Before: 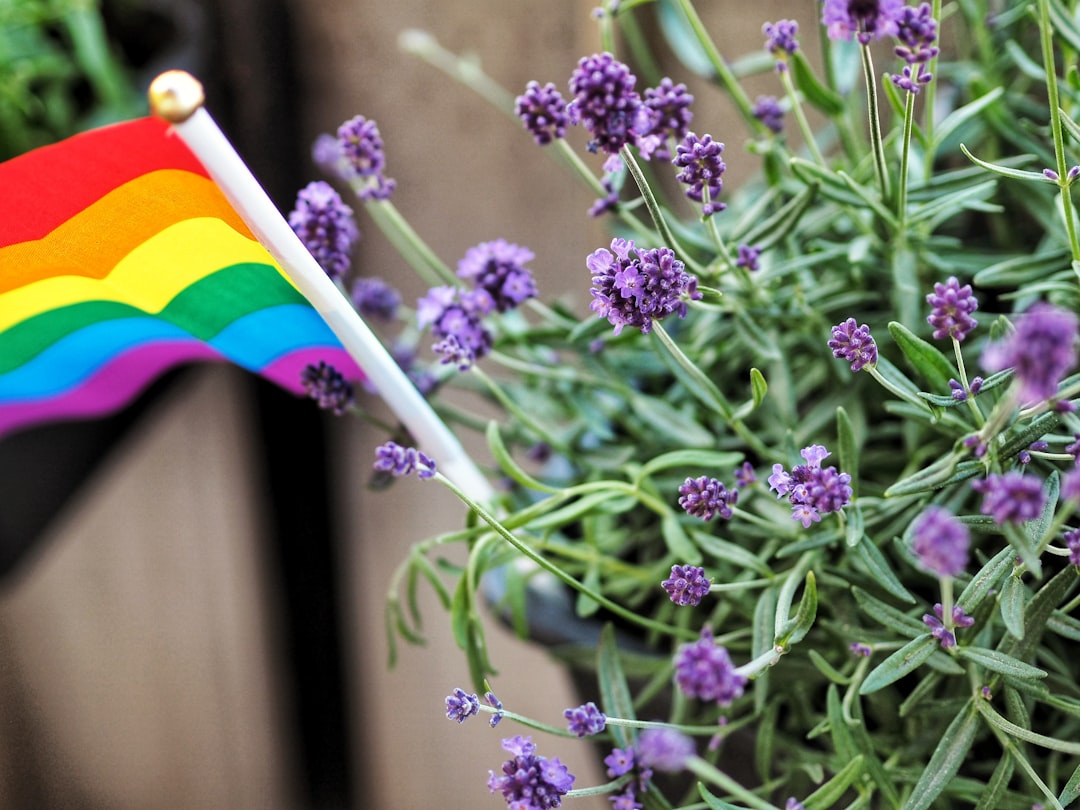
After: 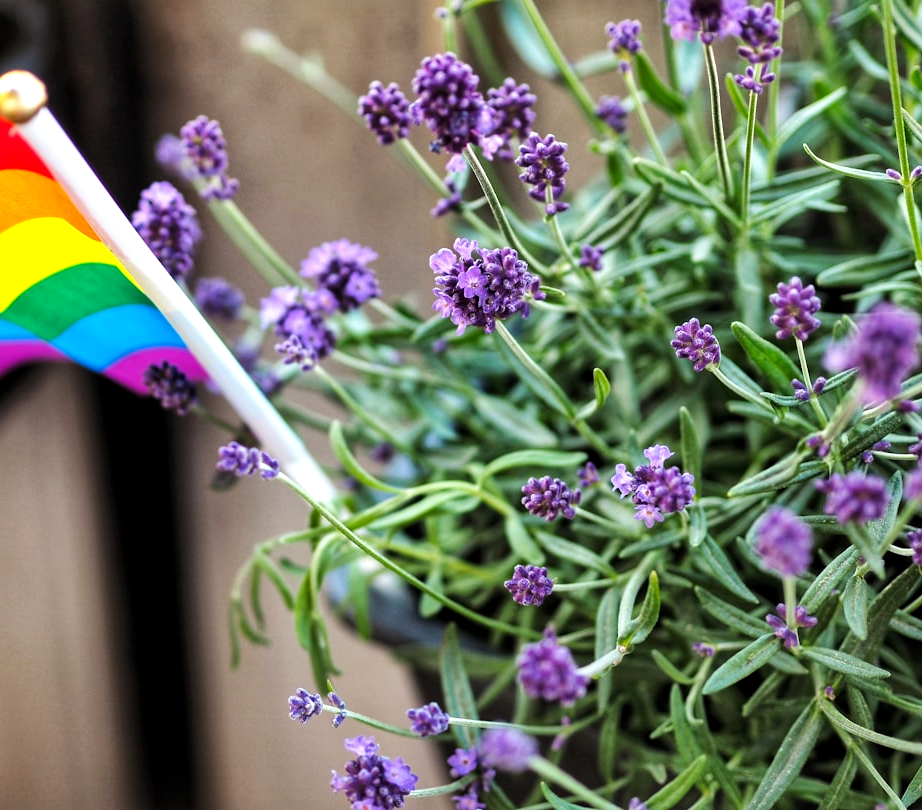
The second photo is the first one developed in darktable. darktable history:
color balance: contrast 8.5%, output saturation 105%
local contrast: mode bilateral grid, contrast 100, coarseness 100, detail 108%, midtone range 0.2
rotate and perspective: automatic cropping off
crop and rotate: left 14.584%
